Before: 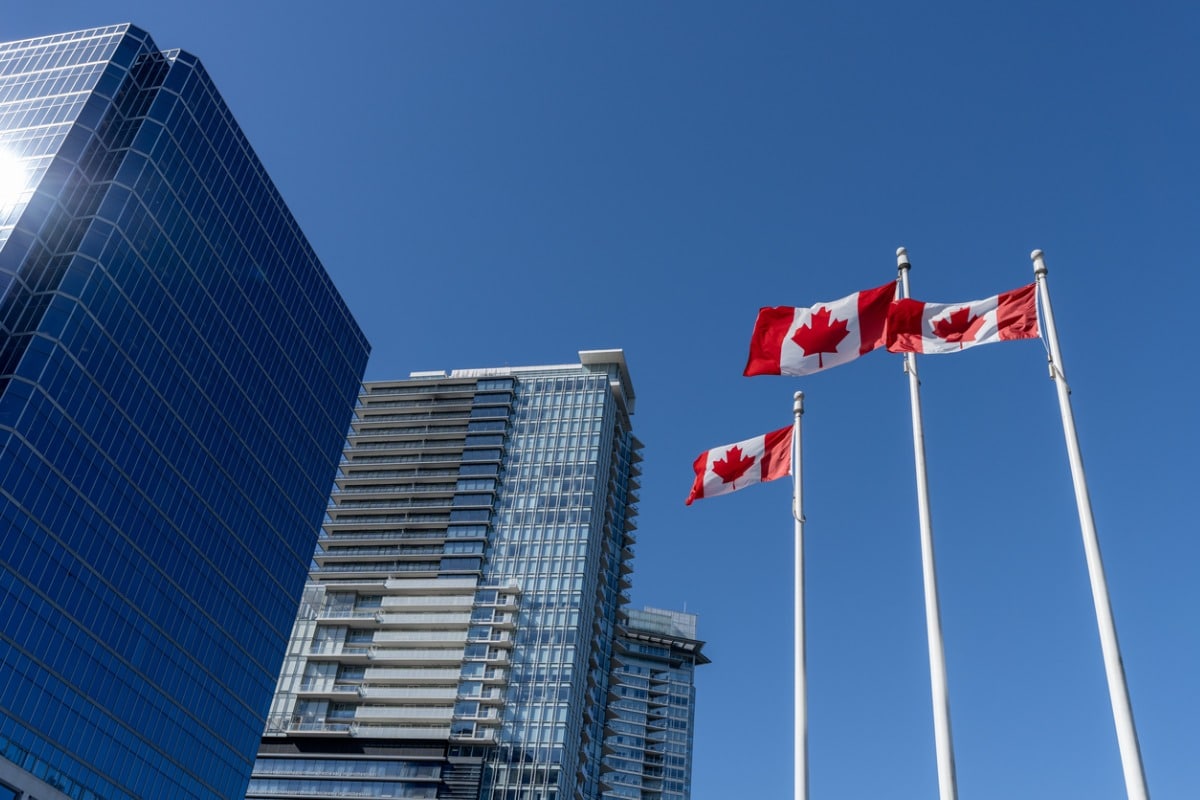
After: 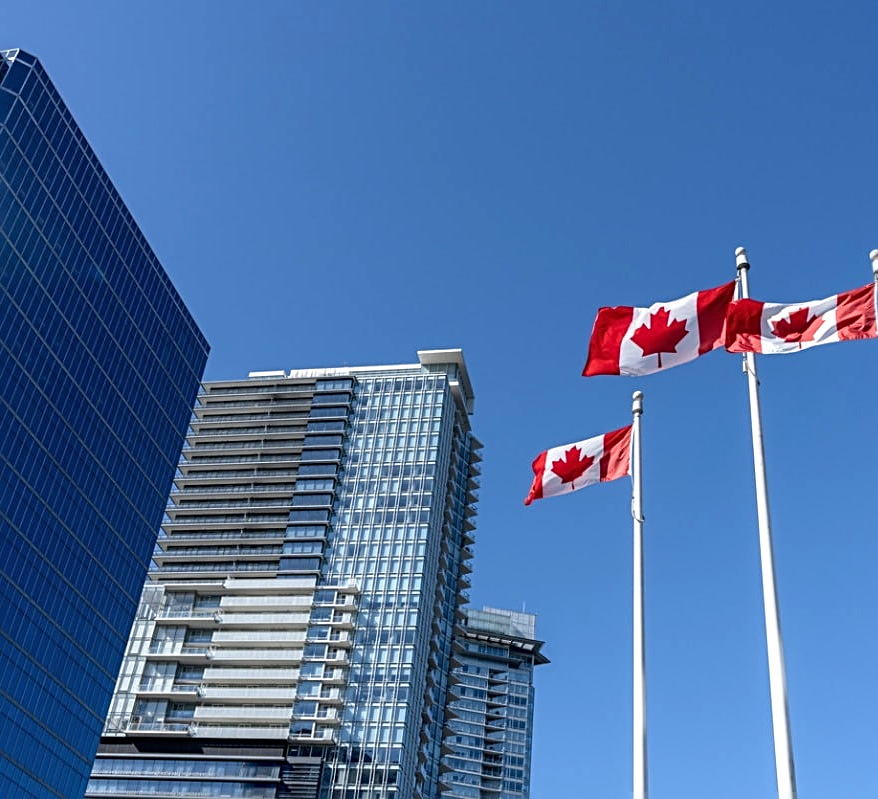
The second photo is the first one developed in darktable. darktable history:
sharpen: radius 2.767
exposure: black level correction 0, exposure 0.5 EV, compensate exposure bias true, compensate highlight preservation false
crop: left 13.443%, right 13.31%
